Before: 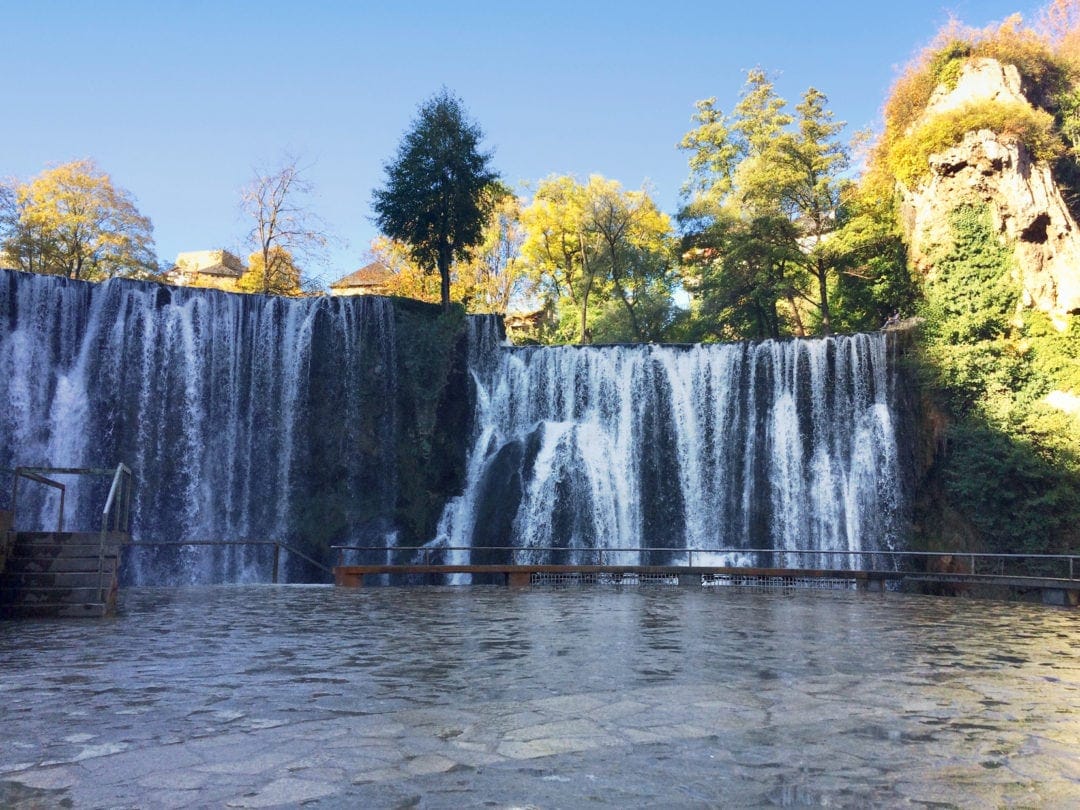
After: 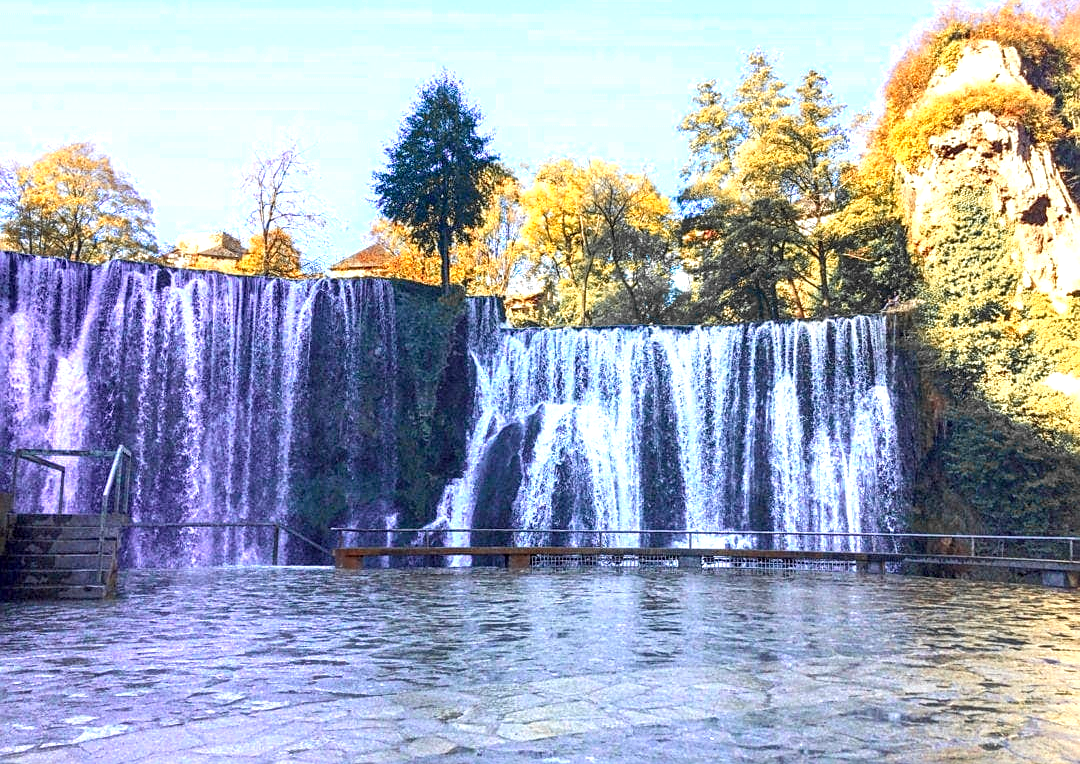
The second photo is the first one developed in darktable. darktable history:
crop and rotate: top 2.303%, bottom 3.254%
local contrast: detail 150%
contrast brightness saturation: contrast -0.092, brightness 0.05, saturation 0.077
sharpen: on, module defaults
exposure: exposure 0.505 EV, compensate highlight preservation false
contrast equalizer: octaves 7, y [[0.5, 0.5, 0.468, 0.5, 0.5, 0.5], [0.5 ×6], [0.5 ×6], [0 ×6], [0 ×6]]
color zones: curves: ch0 [(0, 0.363) (0.128, 0.373) (0.25, 0.5) (0.402, 0.407) (0.521, 0.525) (0.63, 0.559) (0.729, 0.662) (0.867, 0.471)]; ch1 [(0, 0.515) (0.136, 0.618) (0.25, 0.5) (0.378, 0) (0.516, 0) (0.622, 0.593) (0.737, 0.819) (0.87, 0.593)]; ch2 [(0, 0.529) (0.128, 0.471) (0.282, 0.451) (0.386, 0.662) (0.516, 0.525) (0.633, 0.554) (0.75, 0.62) (0.875, 0.441)]
